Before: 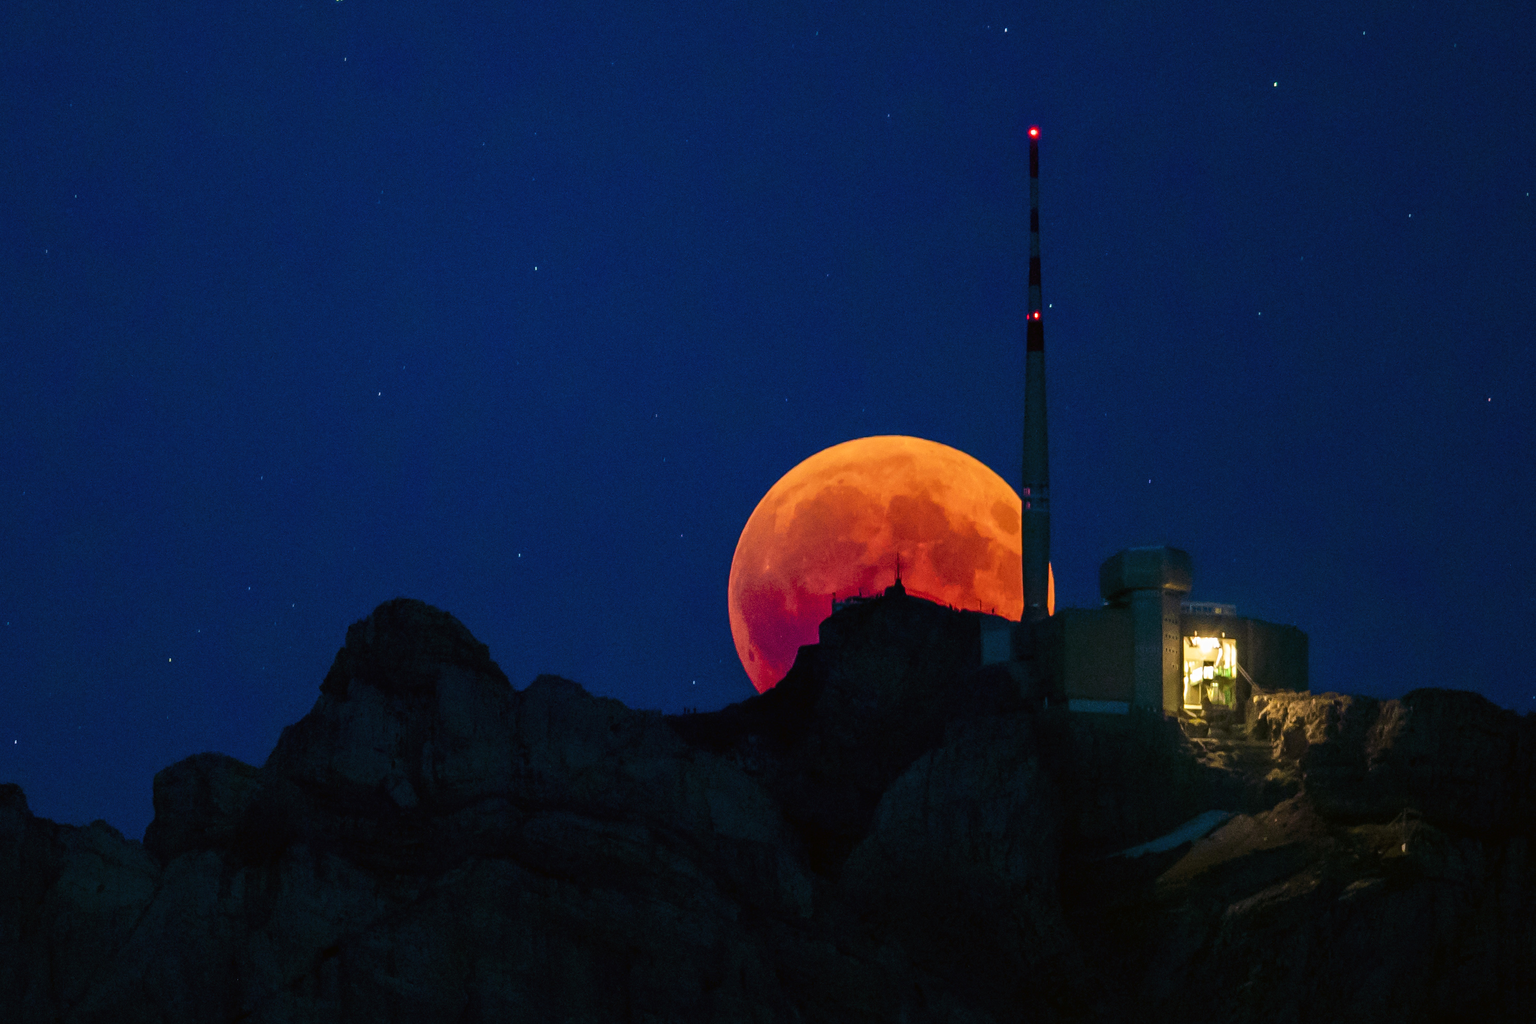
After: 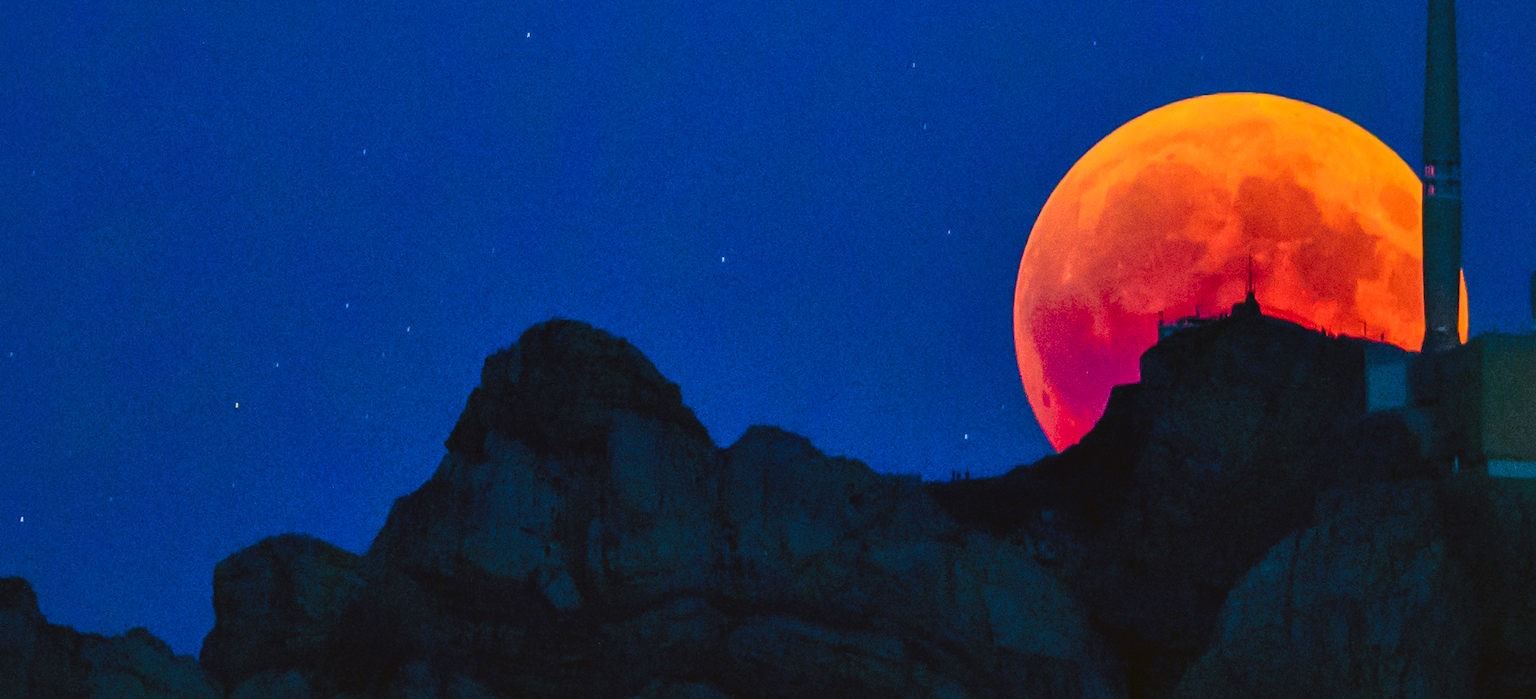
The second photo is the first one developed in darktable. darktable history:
shadows and highlights: on, module defaults
crop: top 36.059%, right 28.144%, bottom 14.841%
contrast brightness saturation: contrast 0.202, brightness 0.165, saturation 0.22
